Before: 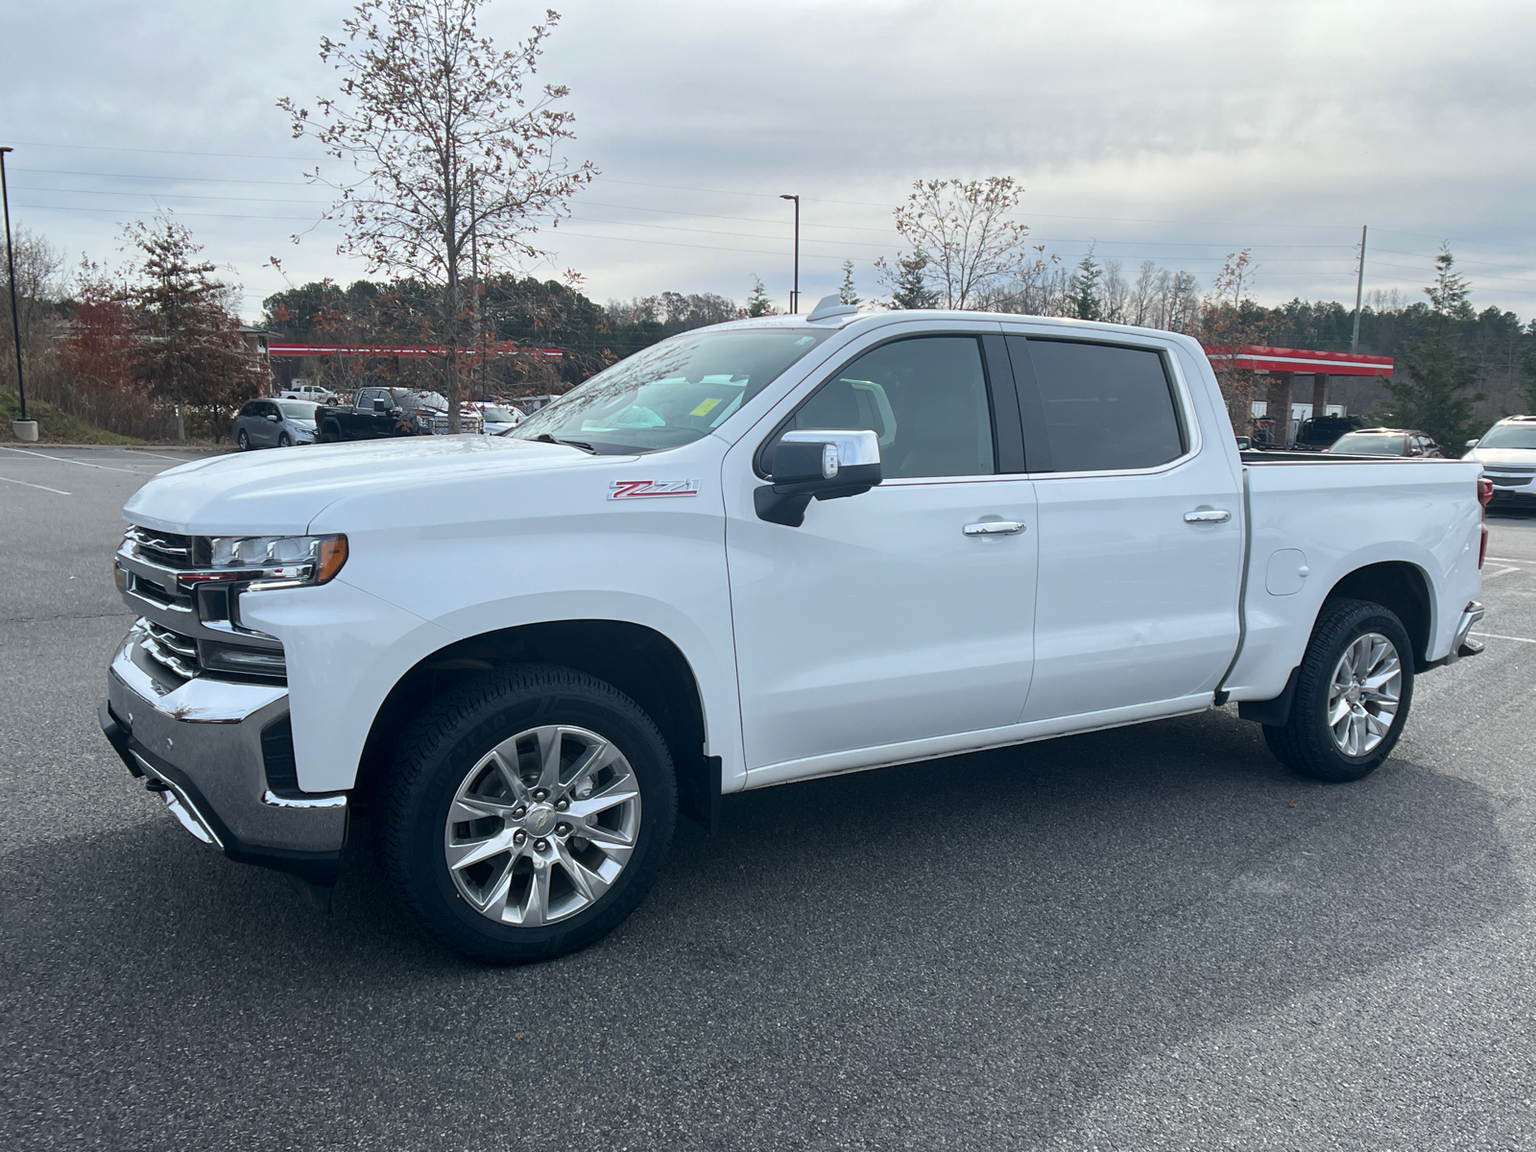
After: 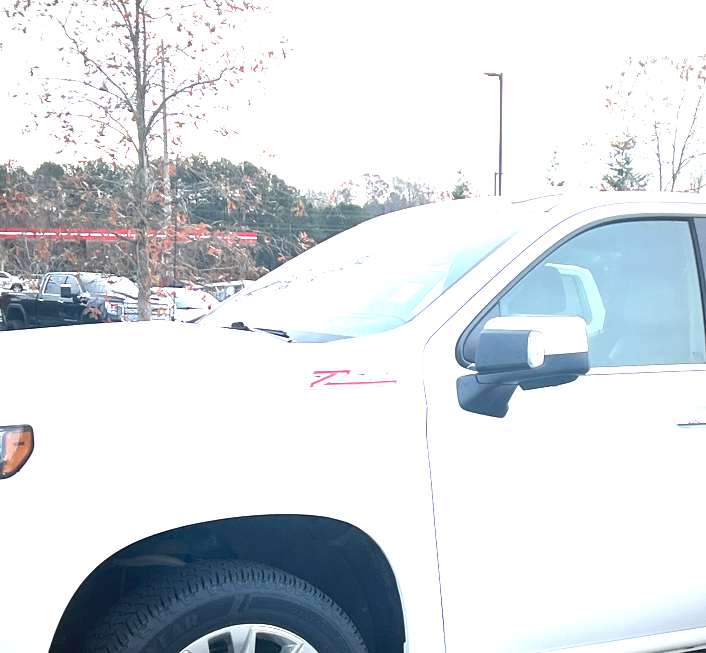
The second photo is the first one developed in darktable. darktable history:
exposure: black level correction 0, exposure 2.17 EV, compensate exposure bias true, compensate highlight preservation false
vignetting: fall-off radius 60.8%
crop: left 20.577%, top 10.917%, right 35.273%, bottom 34.6%
